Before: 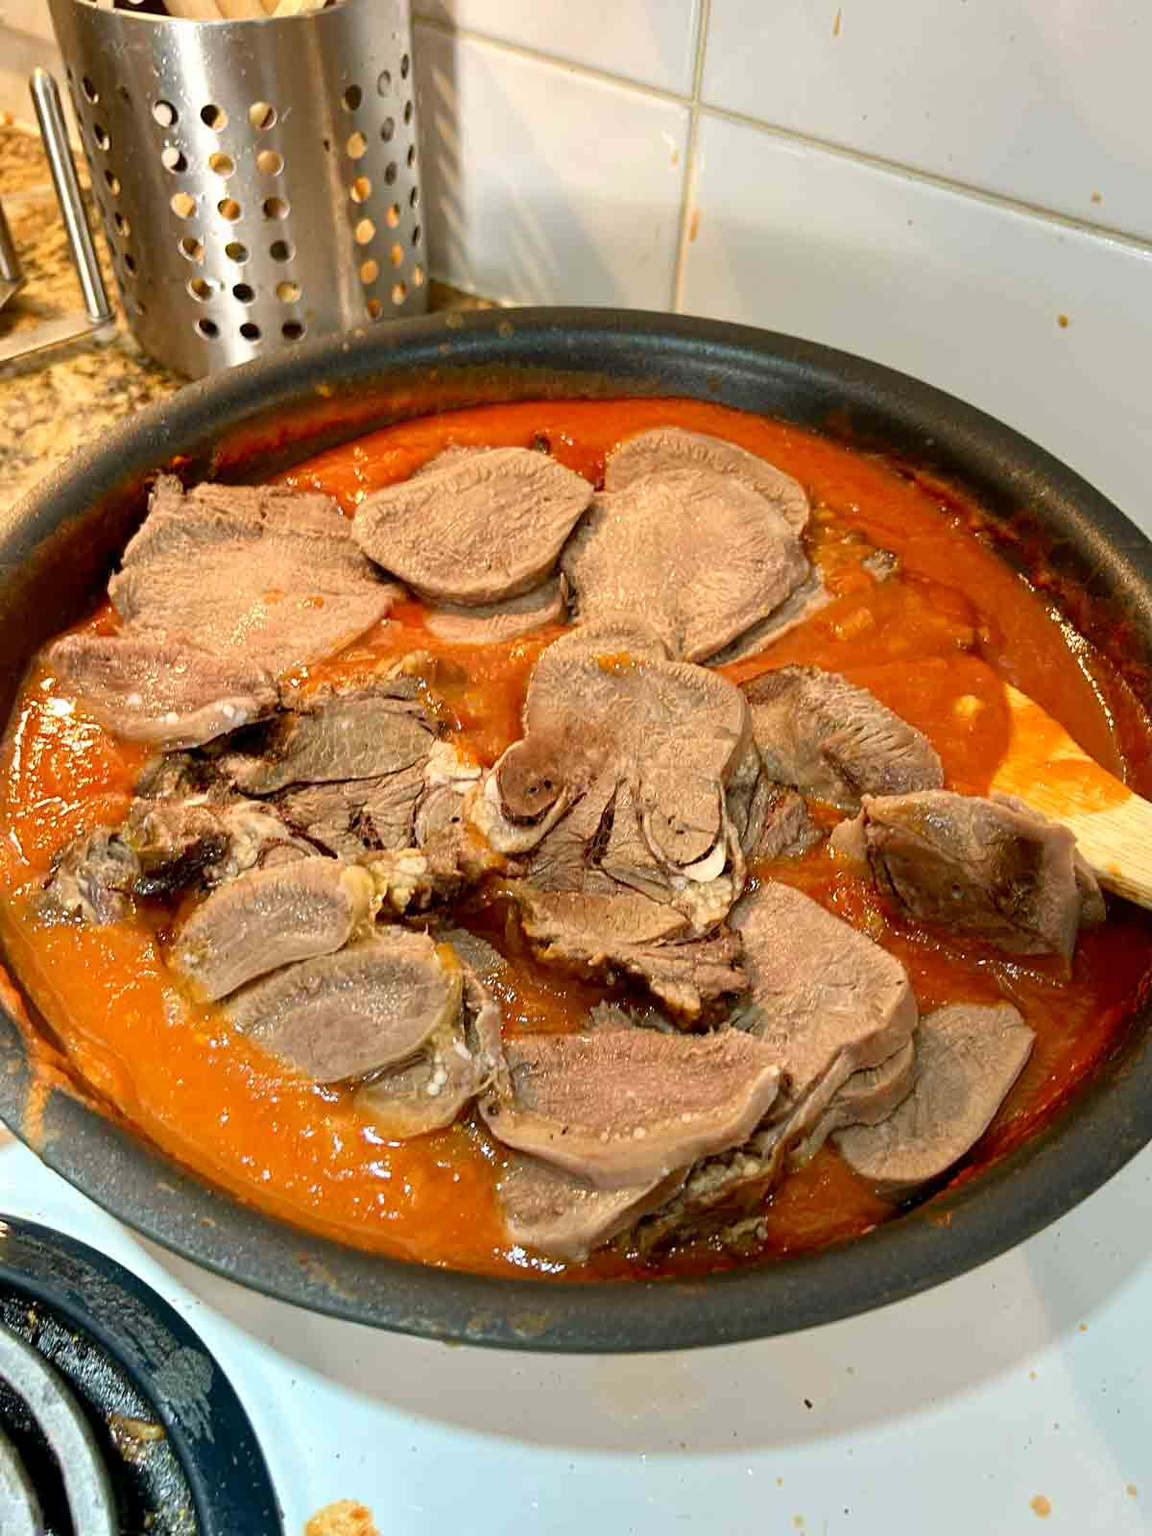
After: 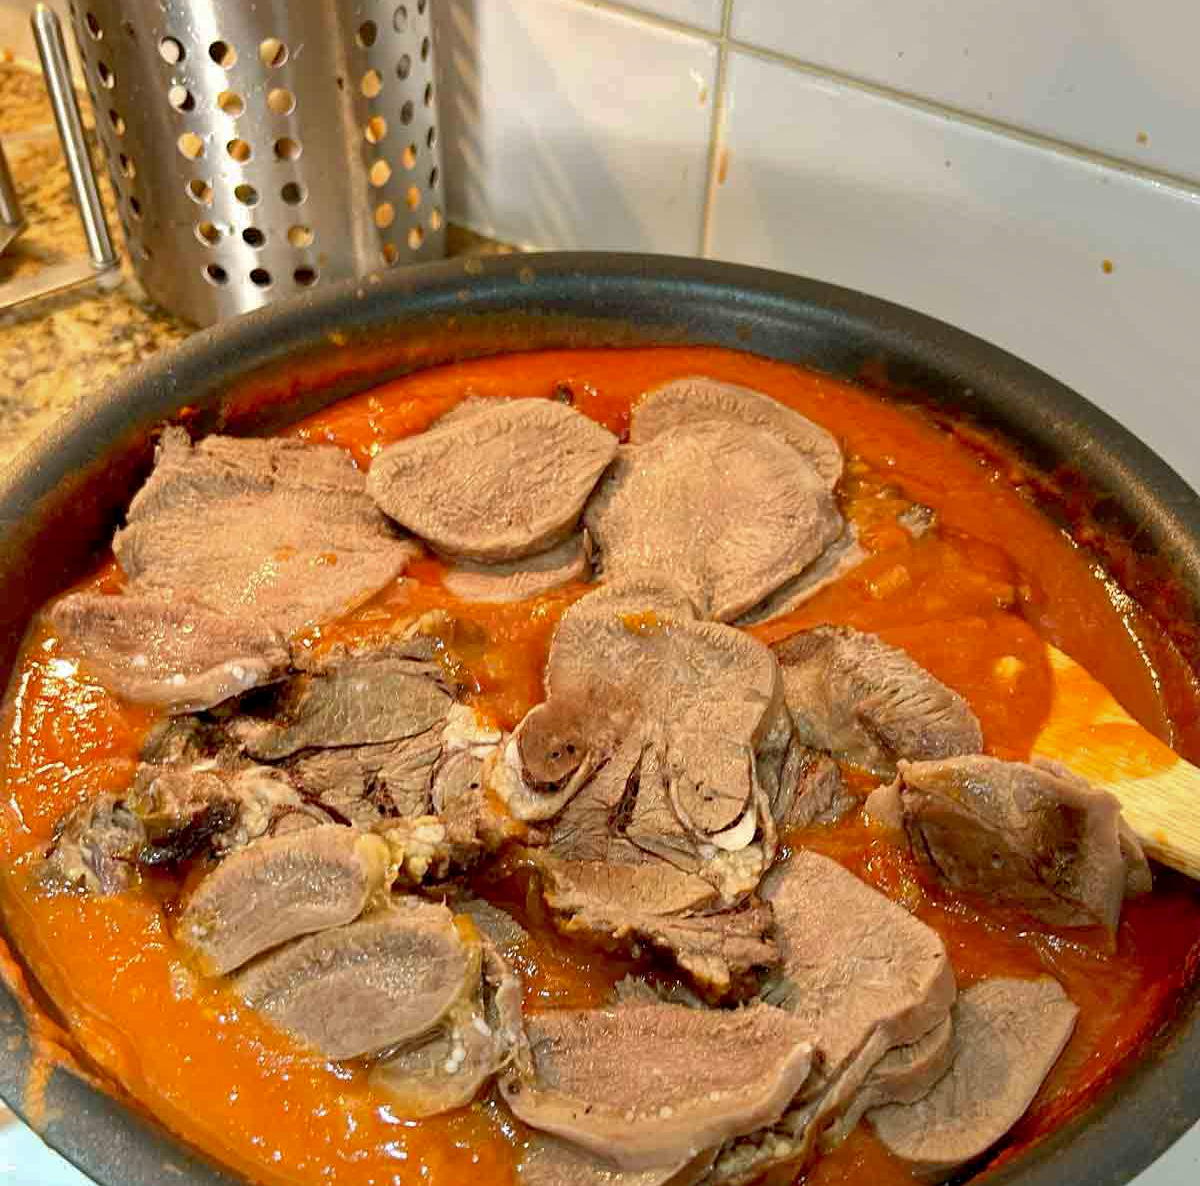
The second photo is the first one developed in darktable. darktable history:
exposure: black level correction 0.002, compensate highlight preservation false
crop: top 4.255%, bottom 21.558%
shadows and highlights: on, module defaults
